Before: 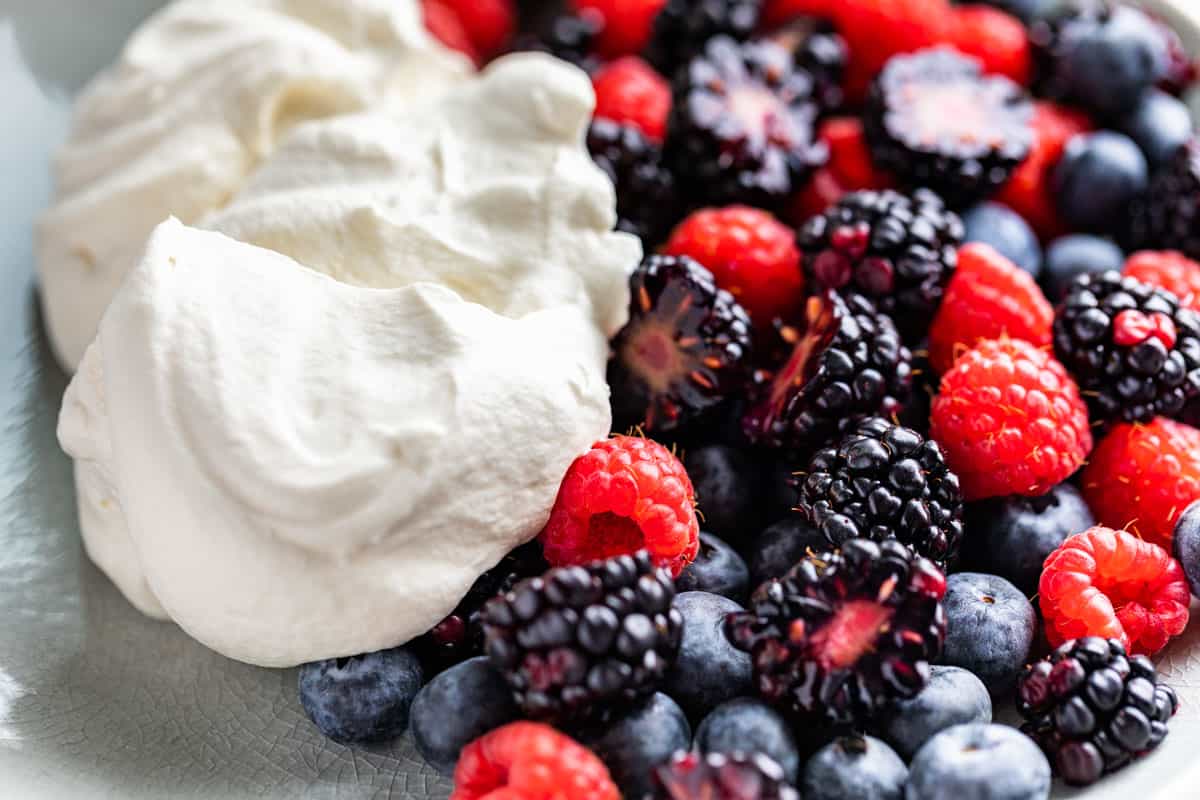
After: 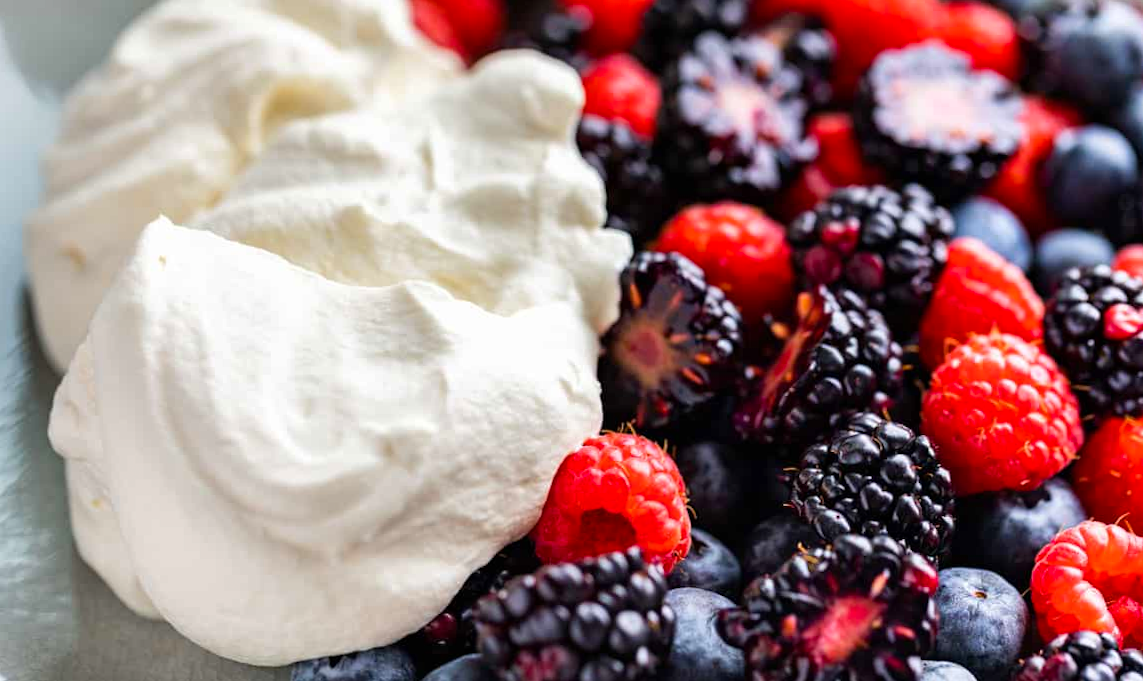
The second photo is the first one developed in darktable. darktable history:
crop and rotate: angle 0.309°, left 0.412%, right 3.499%, bottom 14.087%
levels: black 0.106%, gray 59.35%
tone equalizer: edges refinement/feathering 500, mask exposure compensation -1.57 EV, preserve details no
color balance rgb: linear chroma grading › global chroma 20.568%, perceptual saturation grading › global saturation 0.408%
